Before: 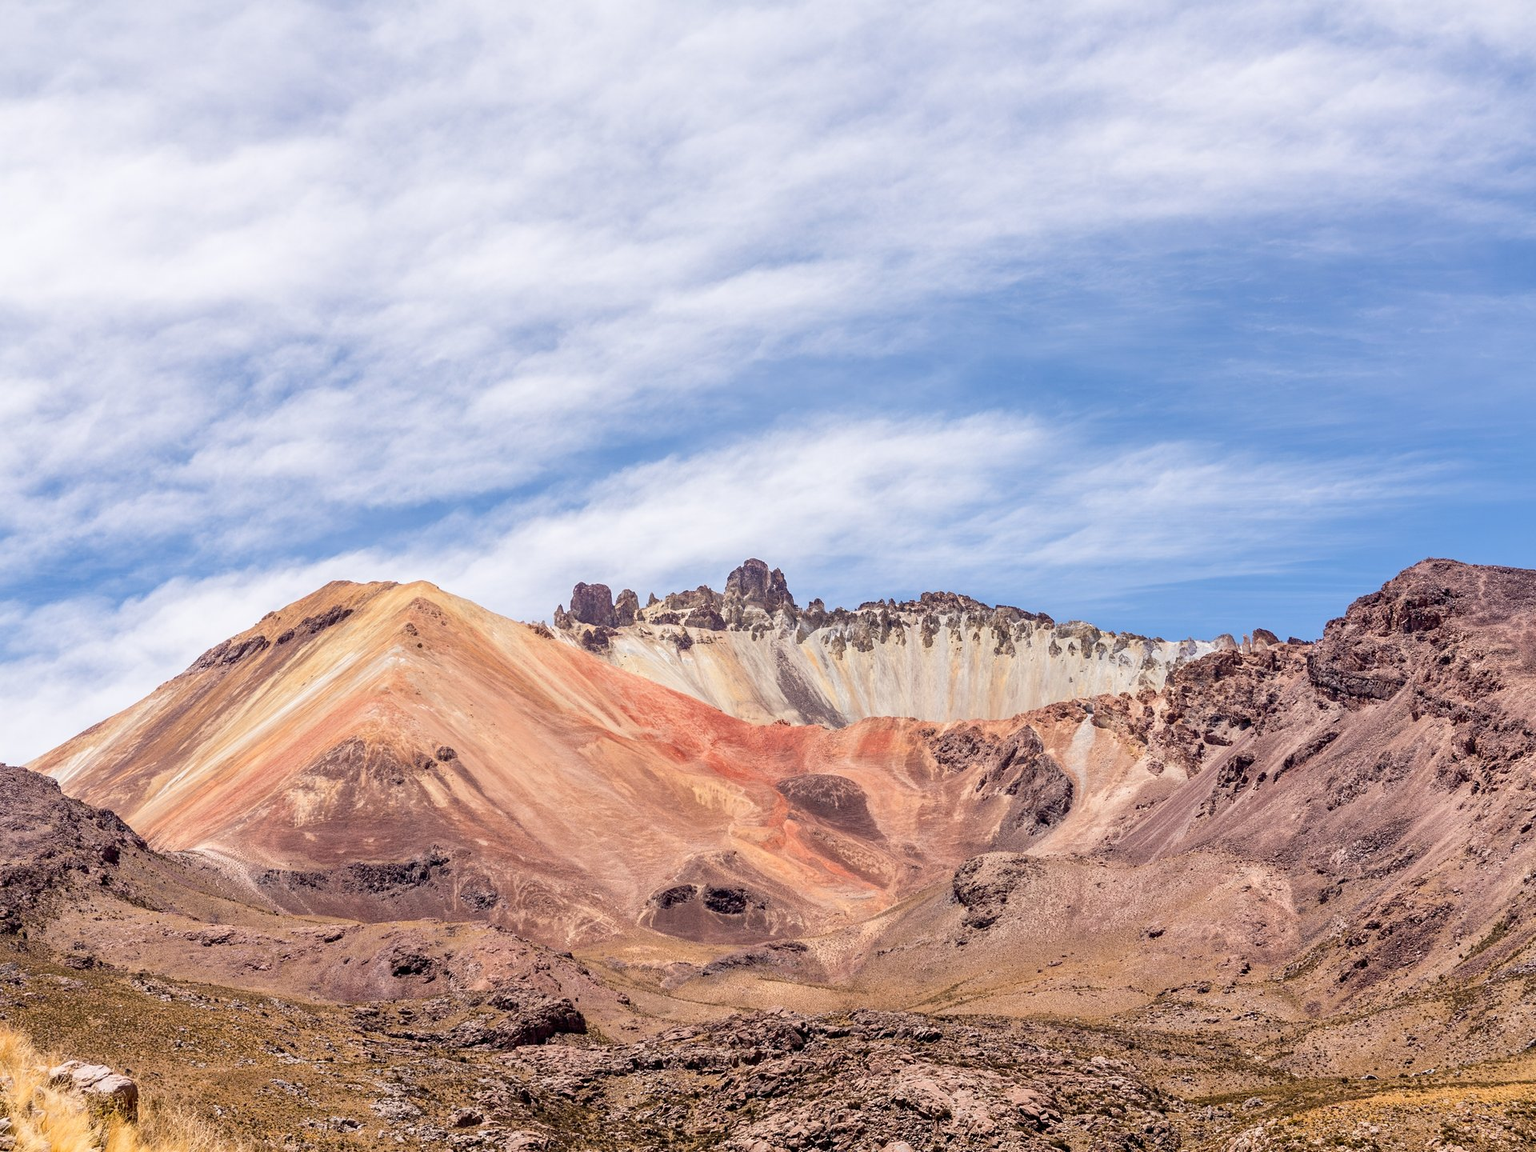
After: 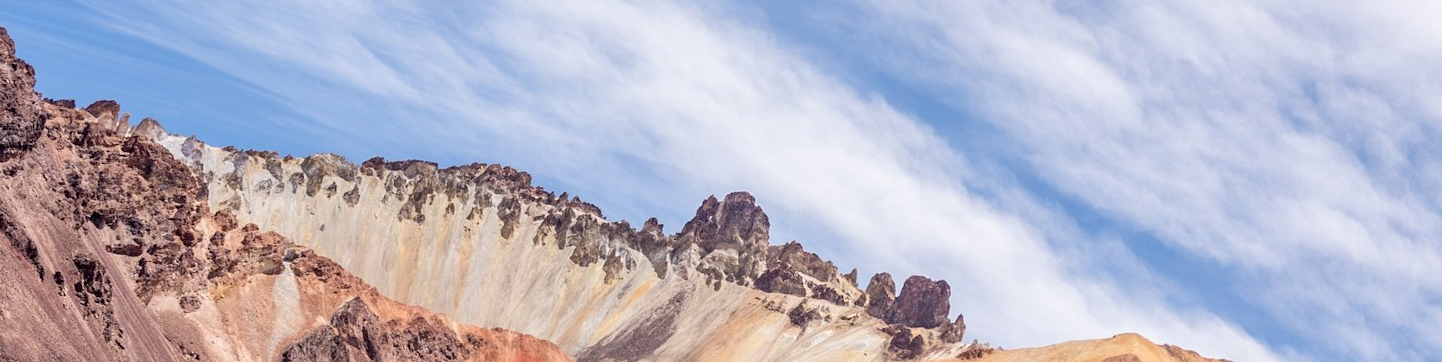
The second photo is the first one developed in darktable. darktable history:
crop and rotate: angle 16.12°, top 30.835%, bottom 35.653%
color balance rgb: on, module defaults
